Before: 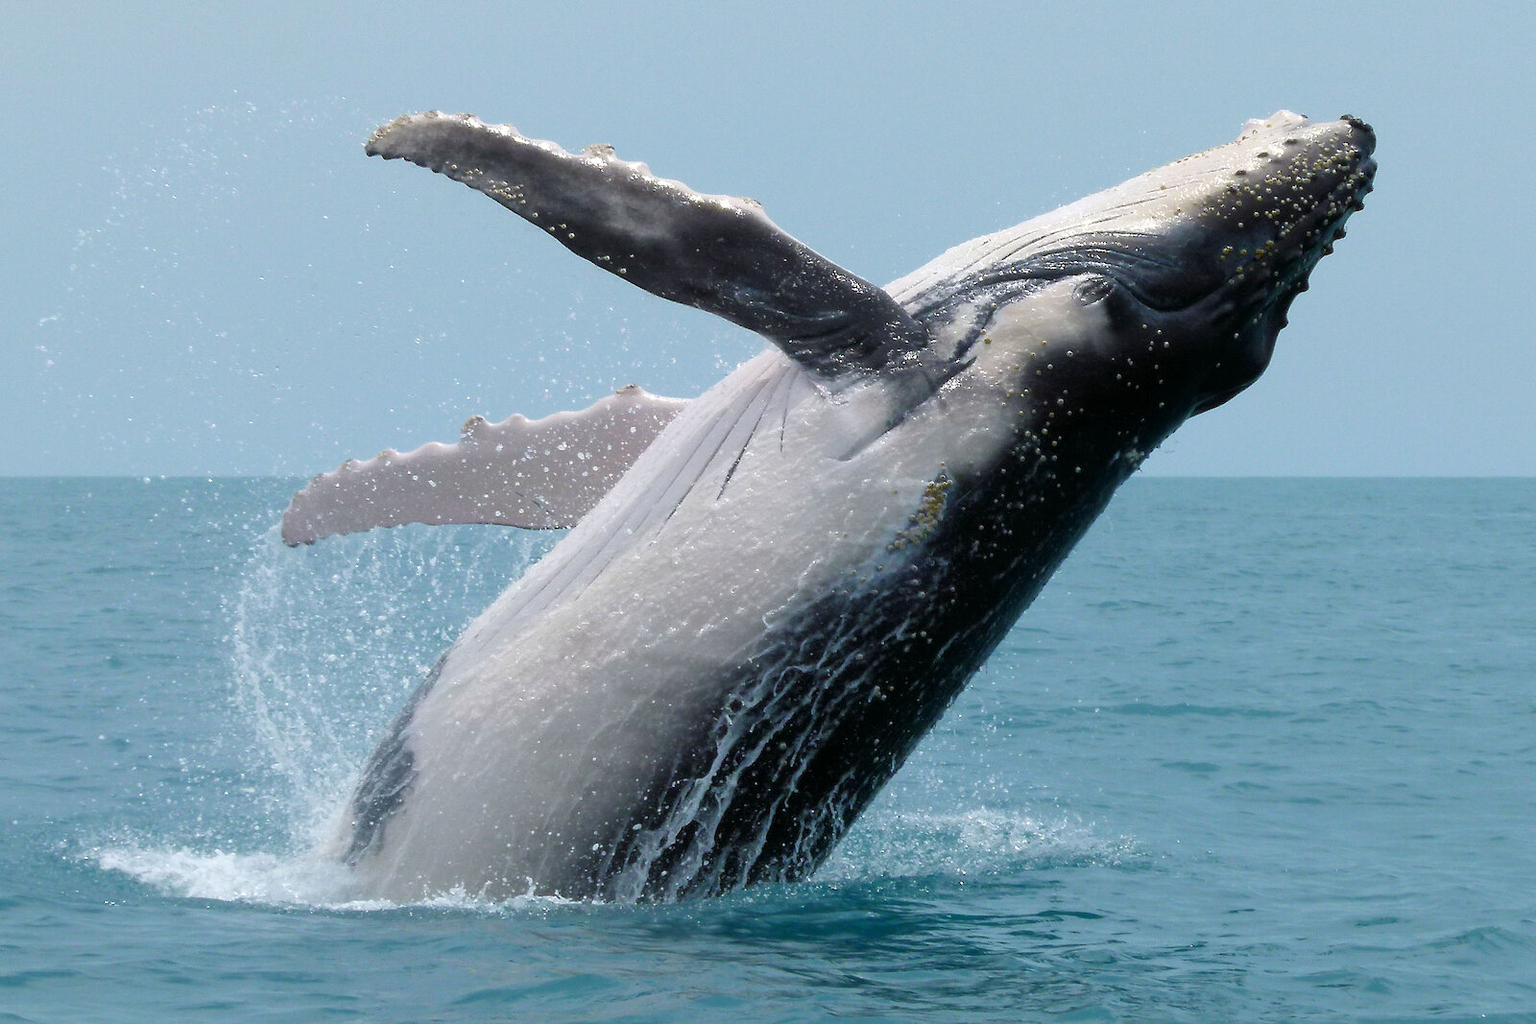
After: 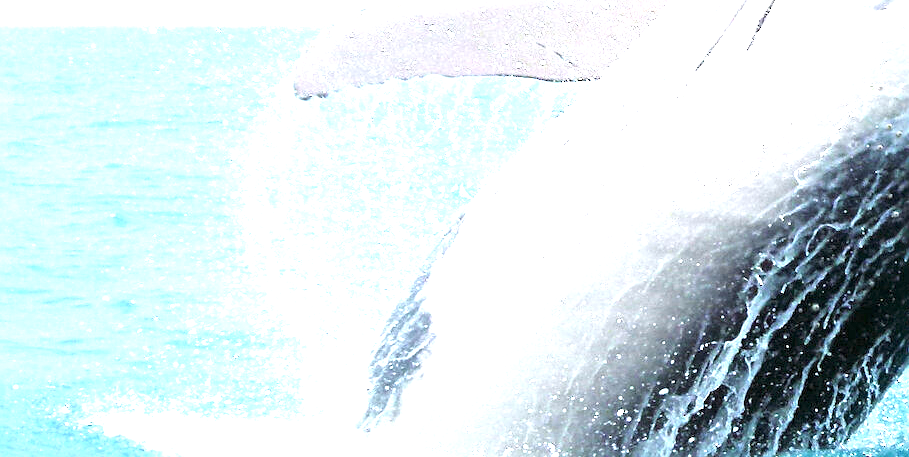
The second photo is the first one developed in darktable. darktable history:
sharpen: on, module defaults
crop: top 44.098%, right 43.152%, bottom 12.986%
exposure: black level correction 0, exposure 1.917 EV, compensate exposure bias true, compensate highlight preservation false
